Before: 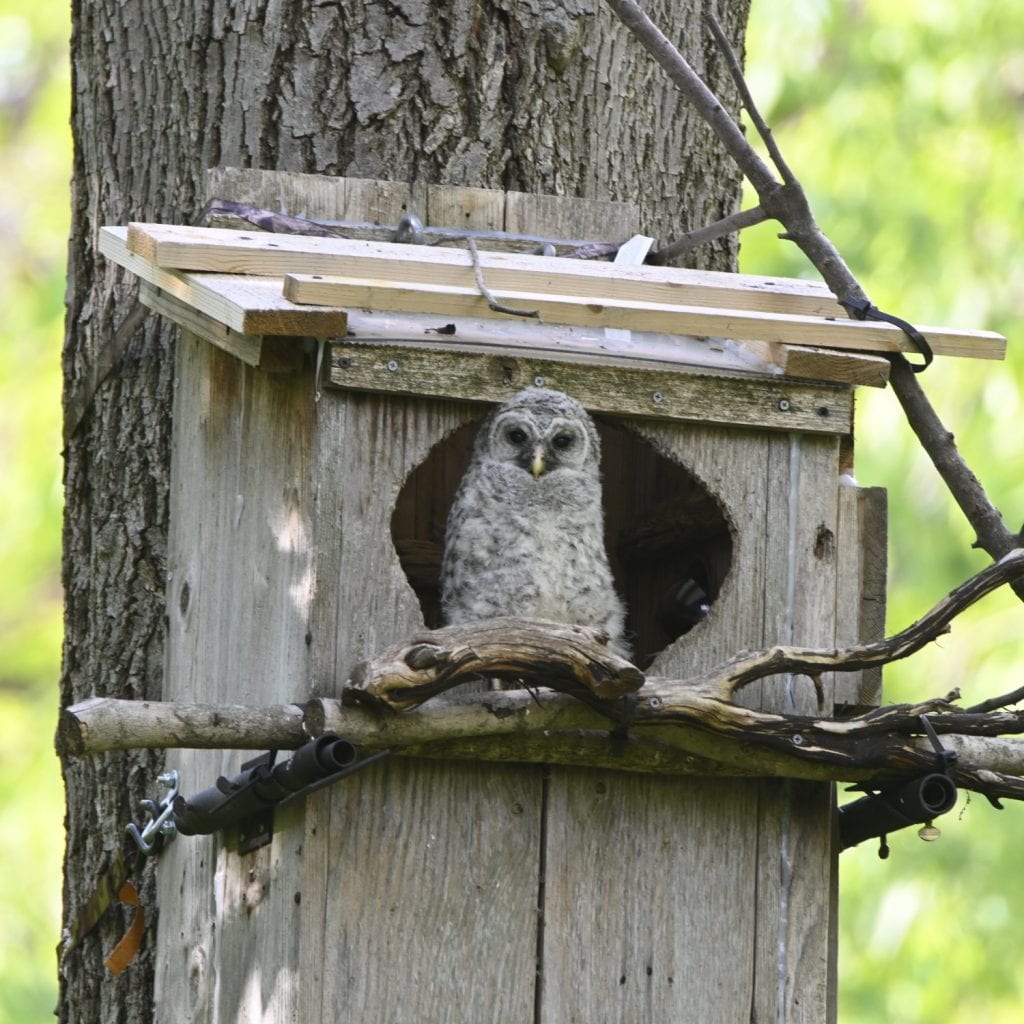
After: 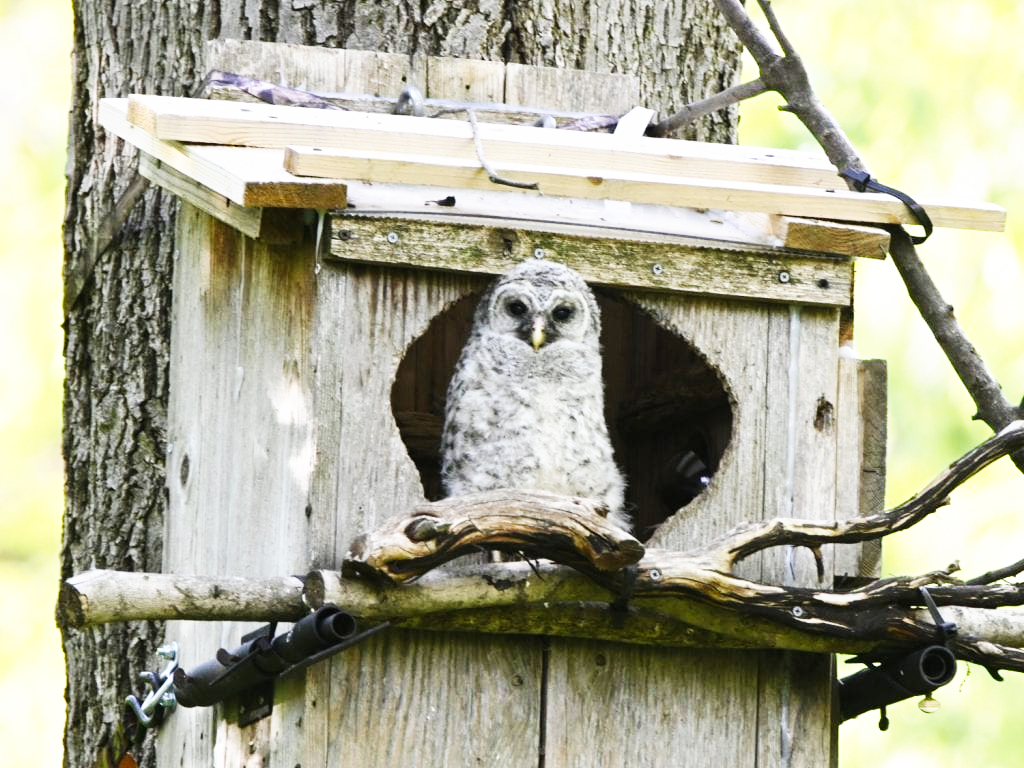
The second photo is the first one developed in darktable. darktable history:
base curve: curves: ch0 [(0, 0) (0.007, 0.004) (0.027, 0.03) (0.046, 0.07) (0.207, 0.54) (0.442, 0.872) (0.673, 0.972) (1, 1)], preserve colors none
crop and rotate: top 12.5%, bottom 12.5%
